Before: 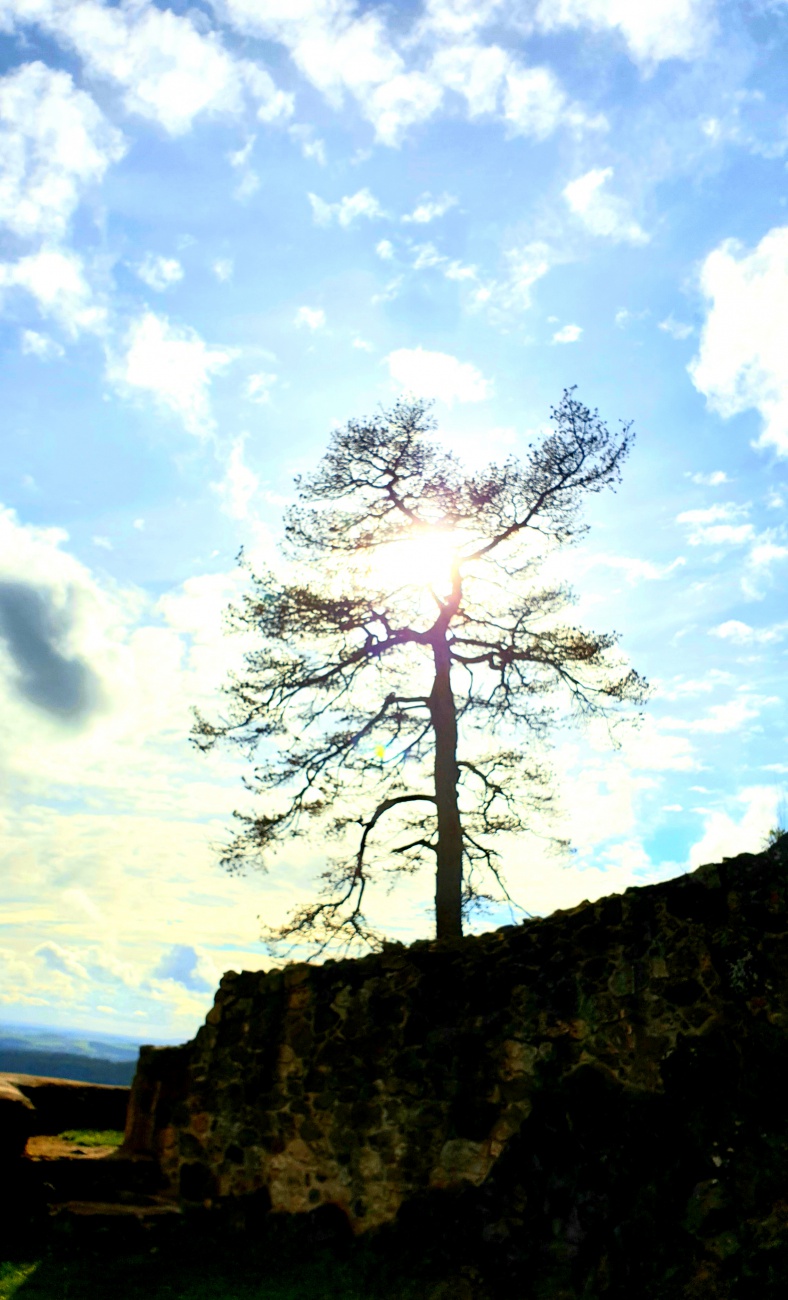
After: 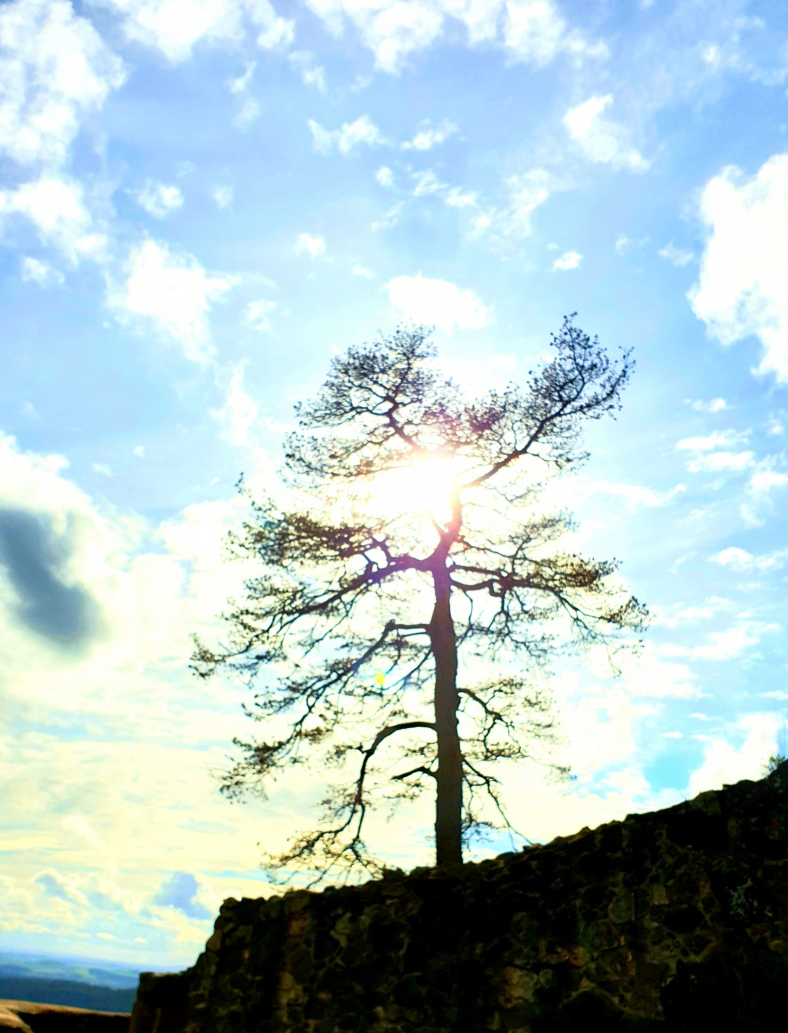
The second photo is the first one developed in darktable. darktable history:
crop and rotate: top 5.649%, bottom 14.851%
velvia: on, module defaults
